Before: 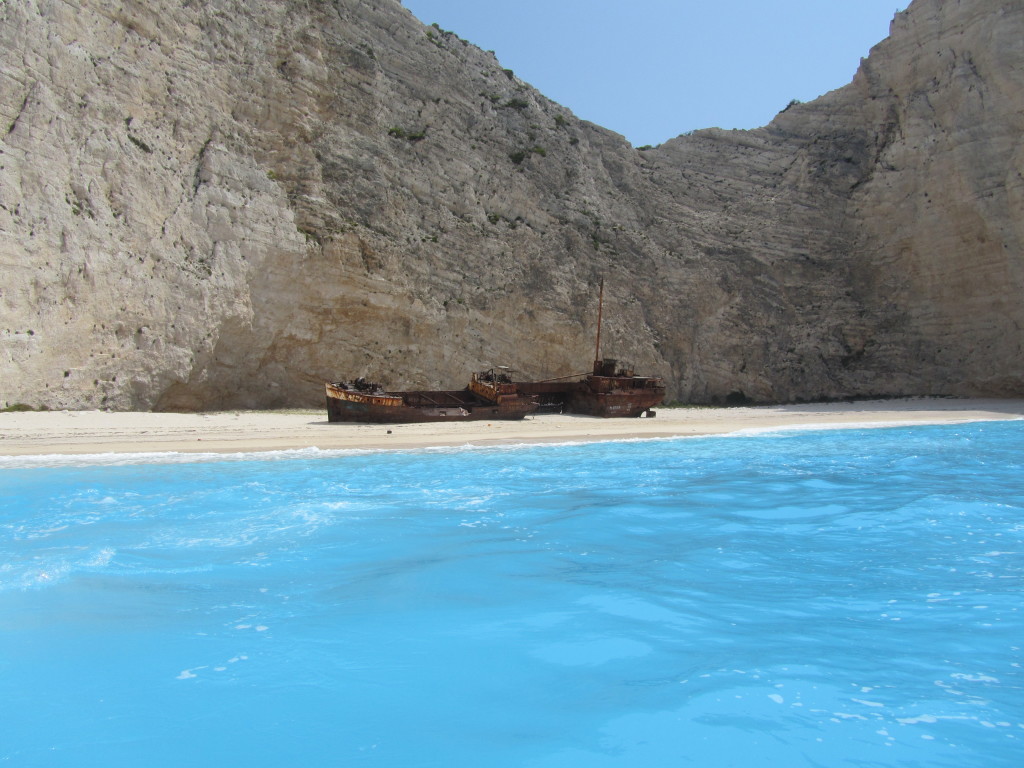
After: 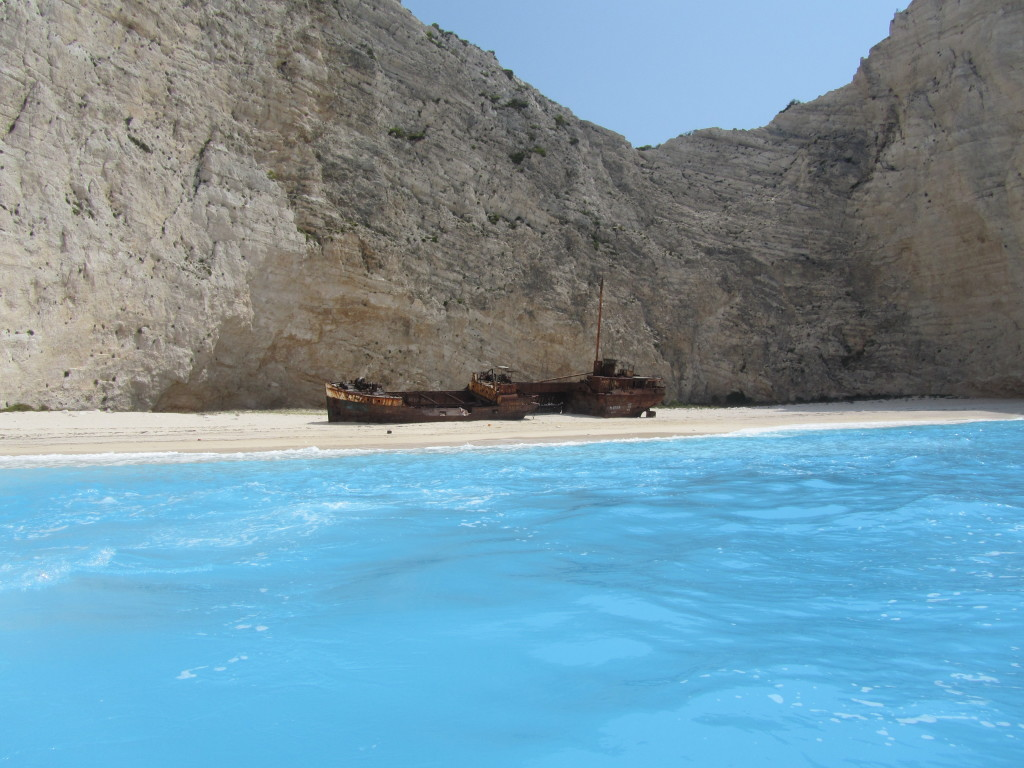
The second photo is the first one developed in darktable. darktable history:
exposure: black level correction 0.001, compensate highlight preservation false
contrast brightness saturation: saturation -0.064
